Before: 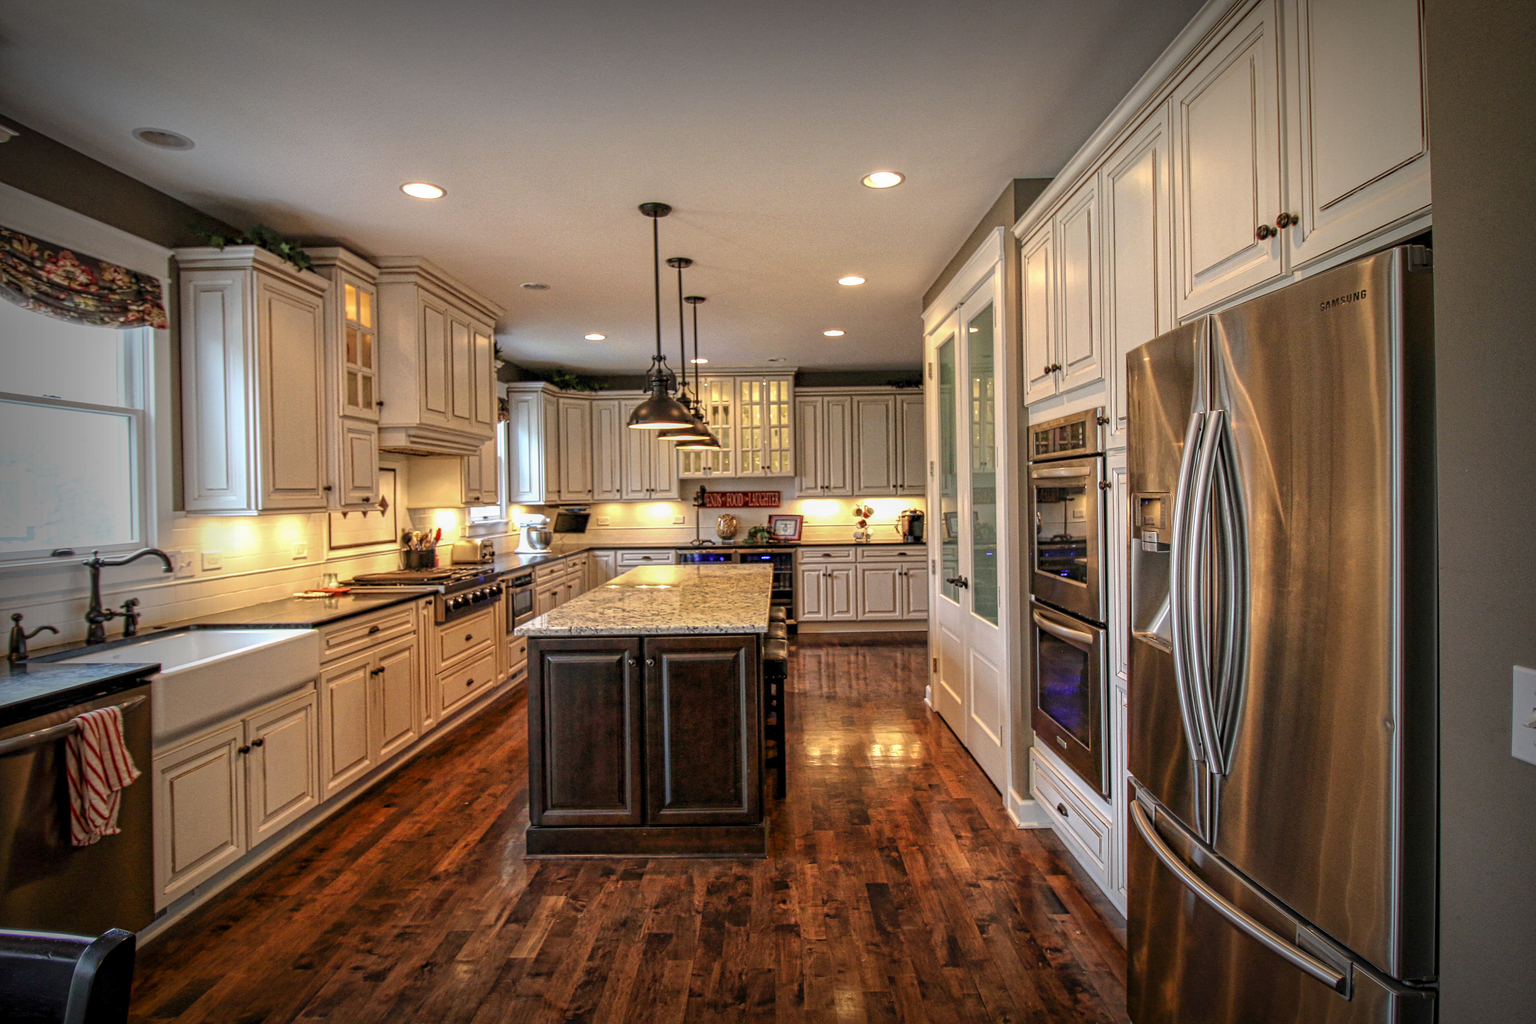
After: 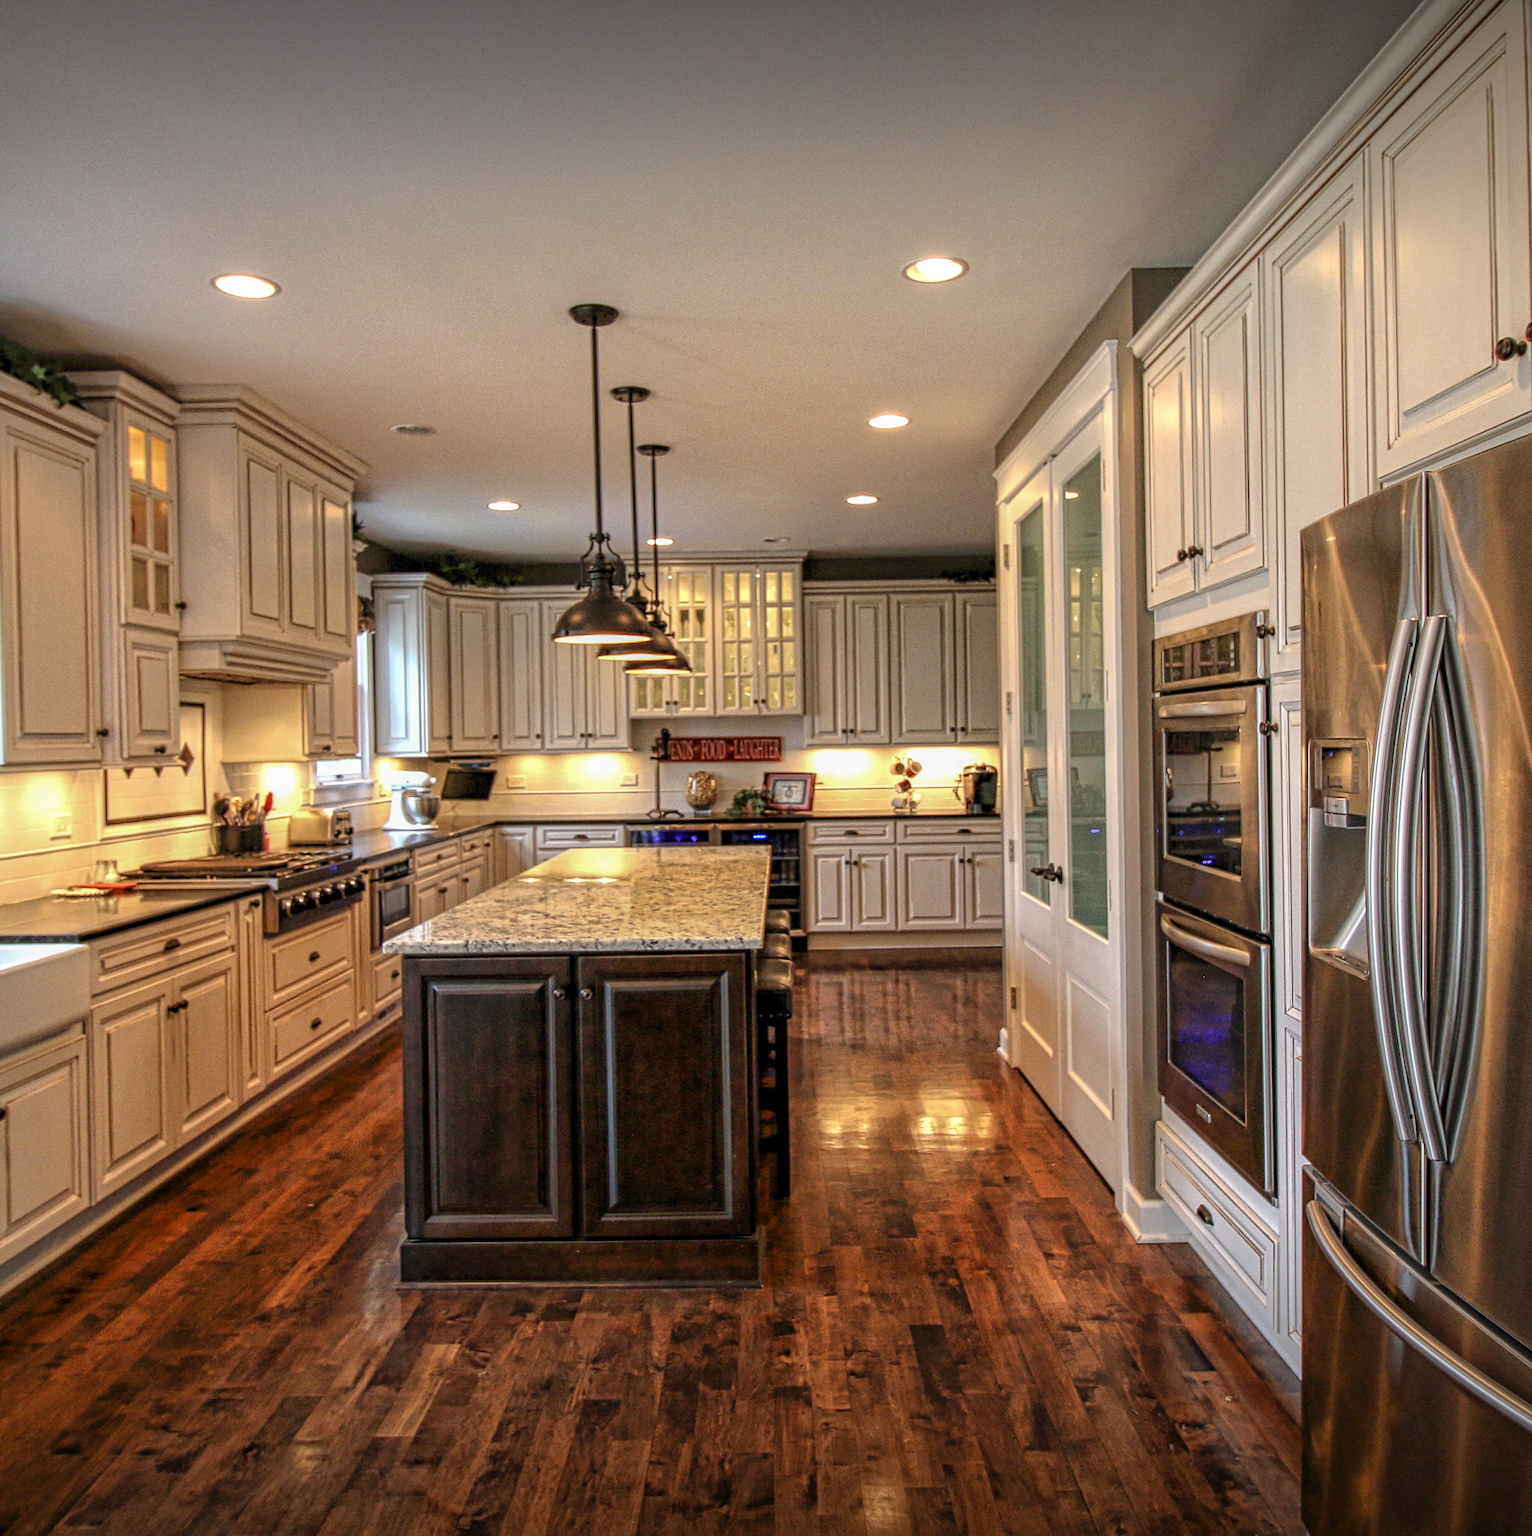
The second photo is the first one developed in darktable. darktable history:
crop: left 16.899%, right 16.556%
tone equalizer: on, module defaults
